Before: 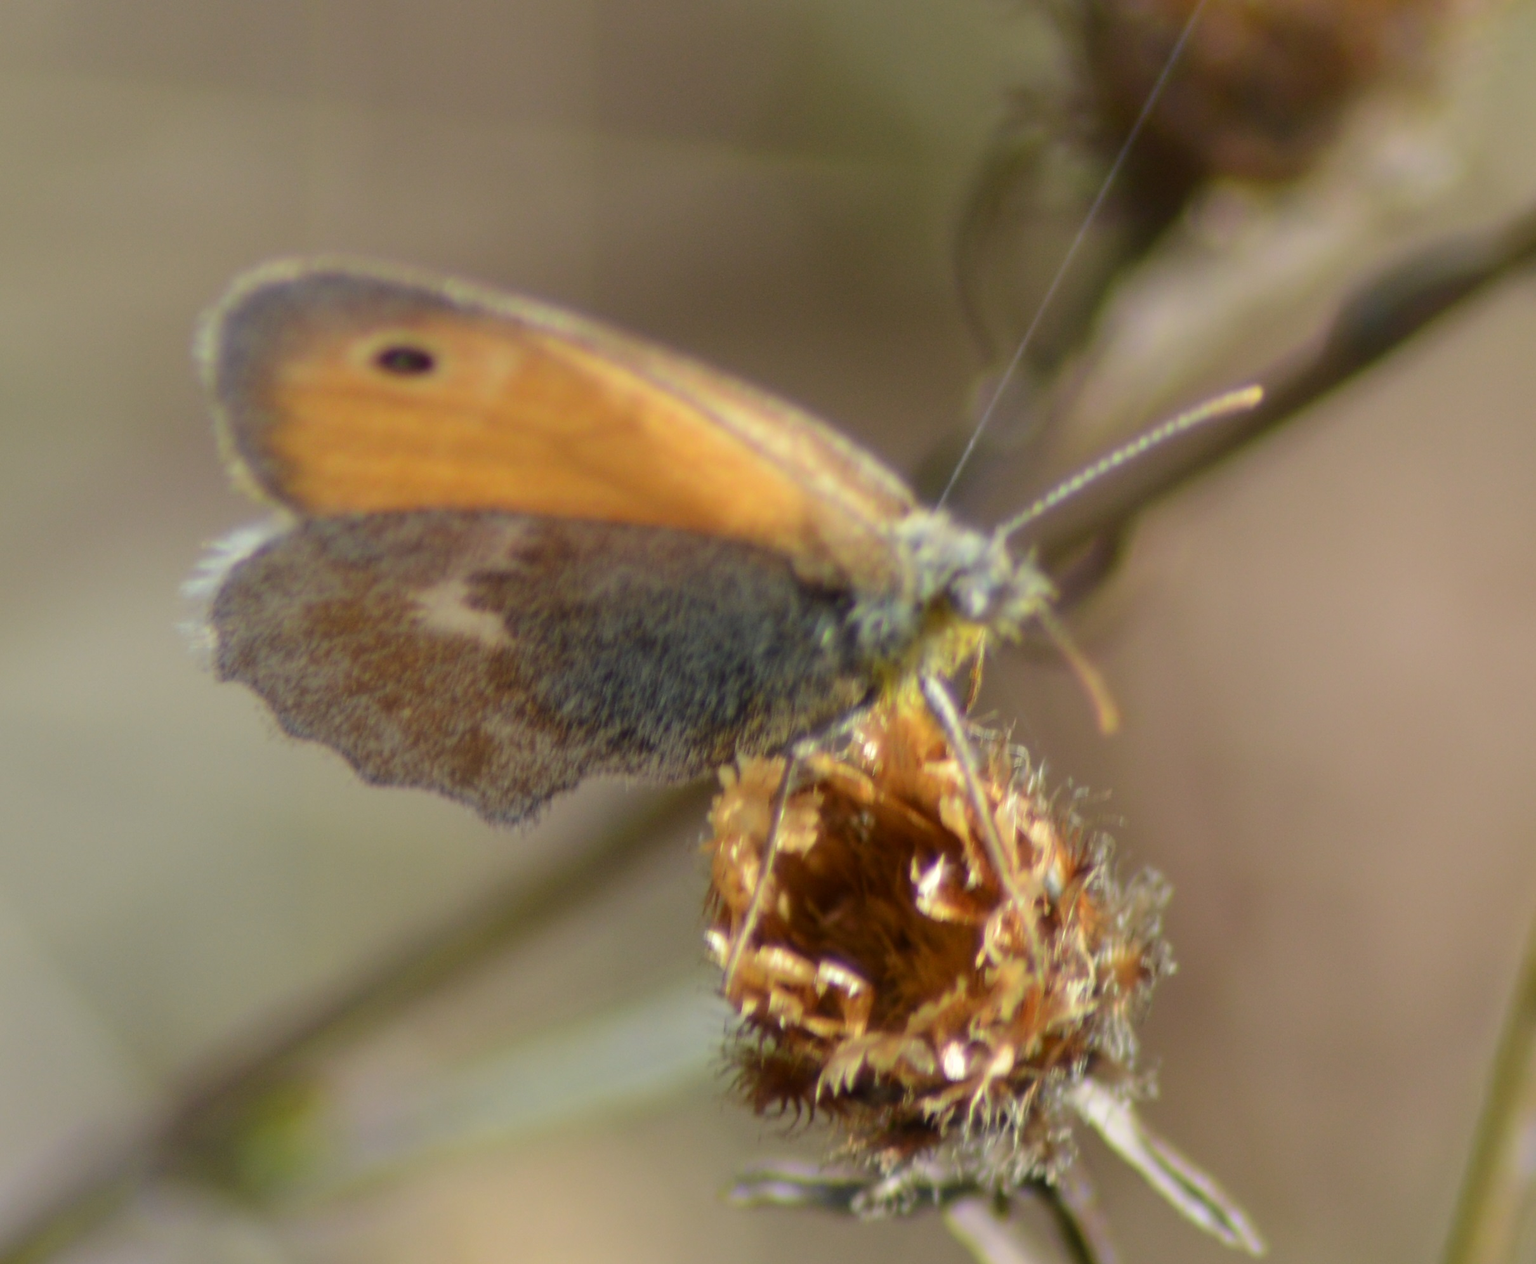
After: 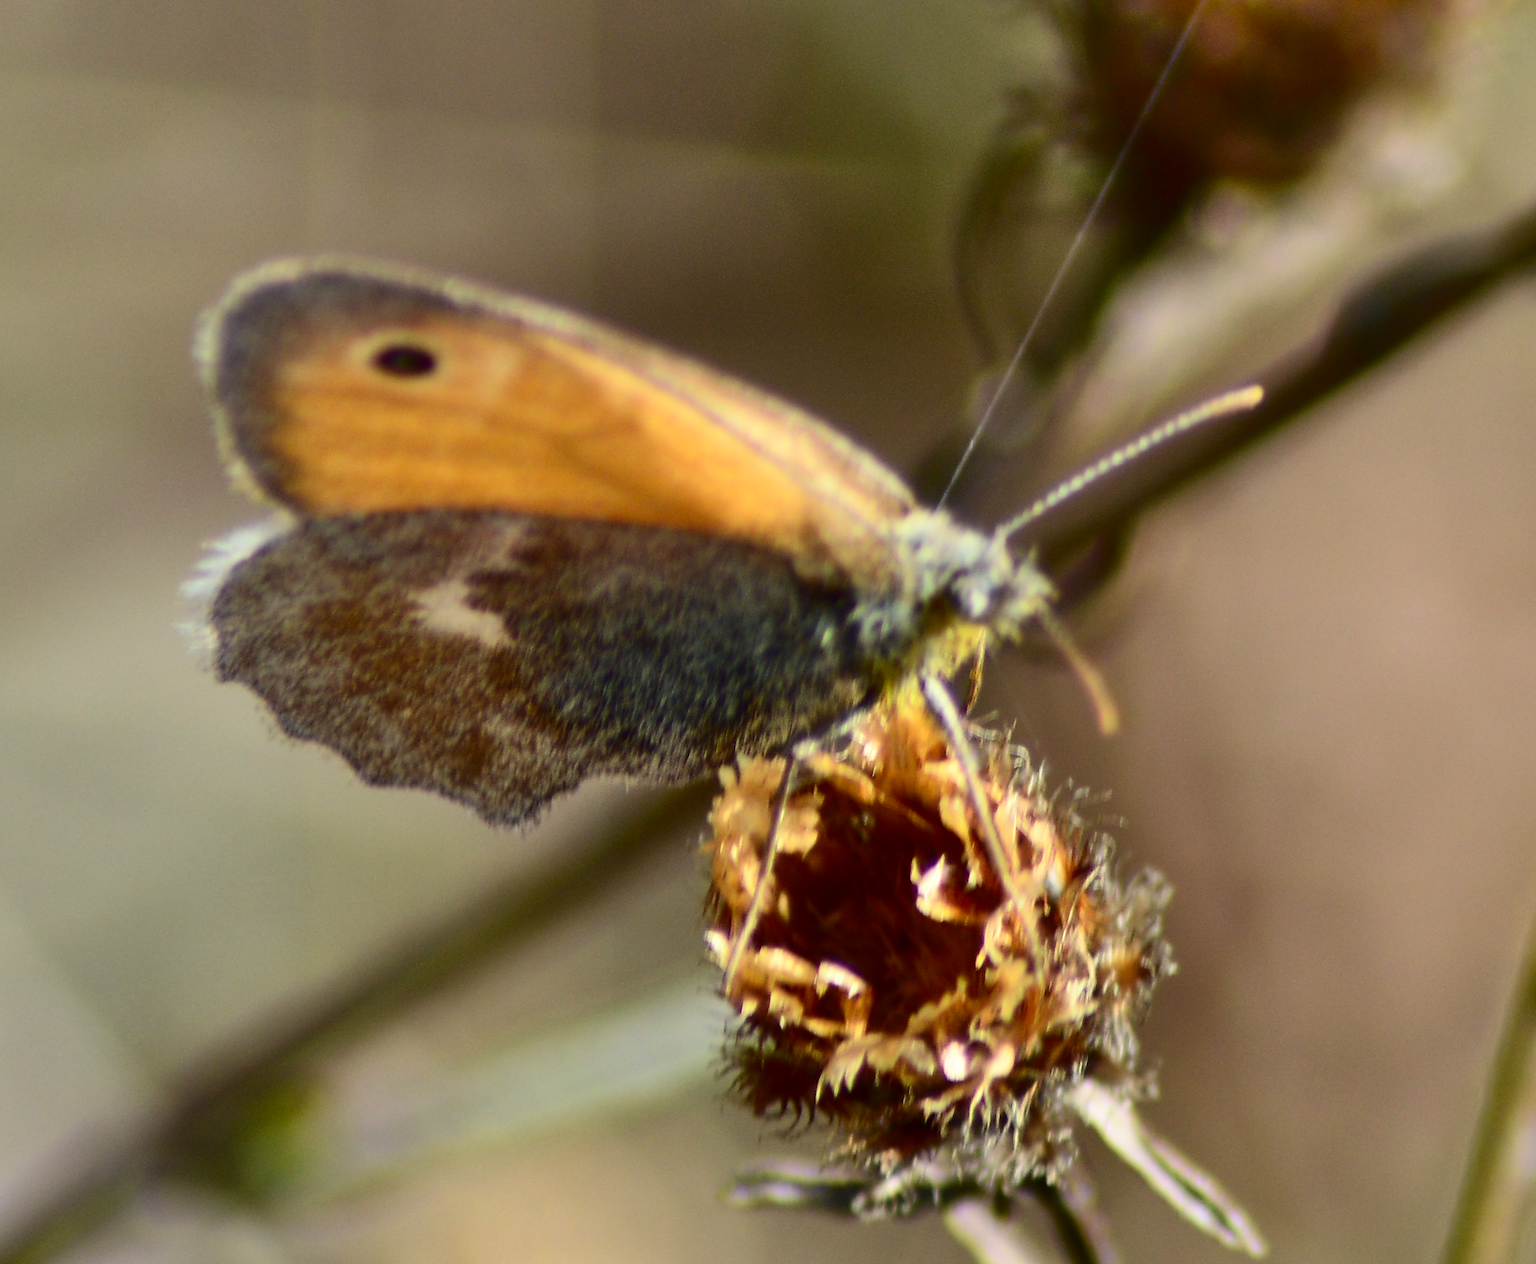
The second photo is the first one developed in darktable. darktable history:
shadows and highlights: soften with gaussian
contrast brightness saturation: contrast 0.32, brightness -0.08, saturation 0.17
sharpen: radius 1.4, amount 1.25, threshold 0.7
